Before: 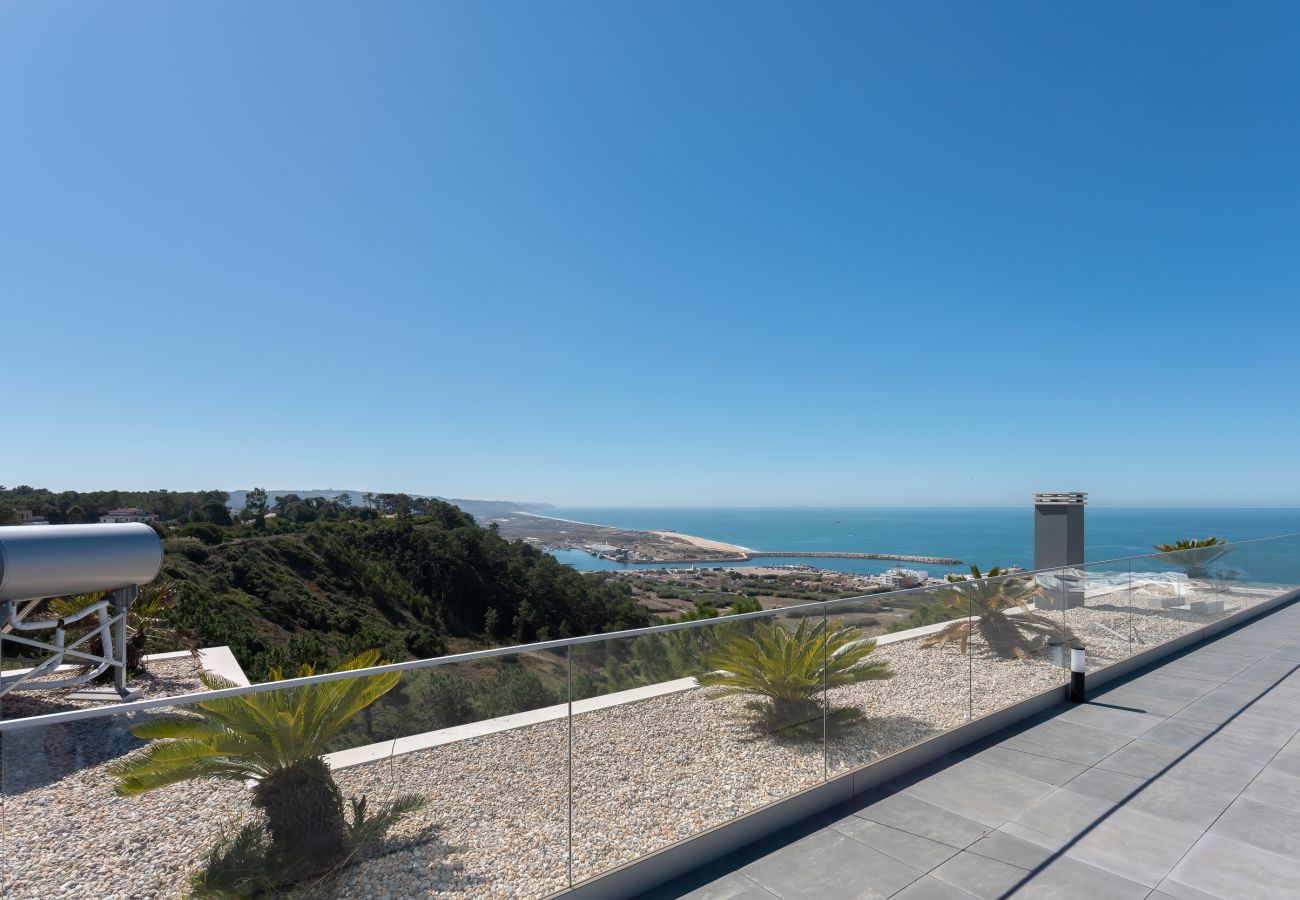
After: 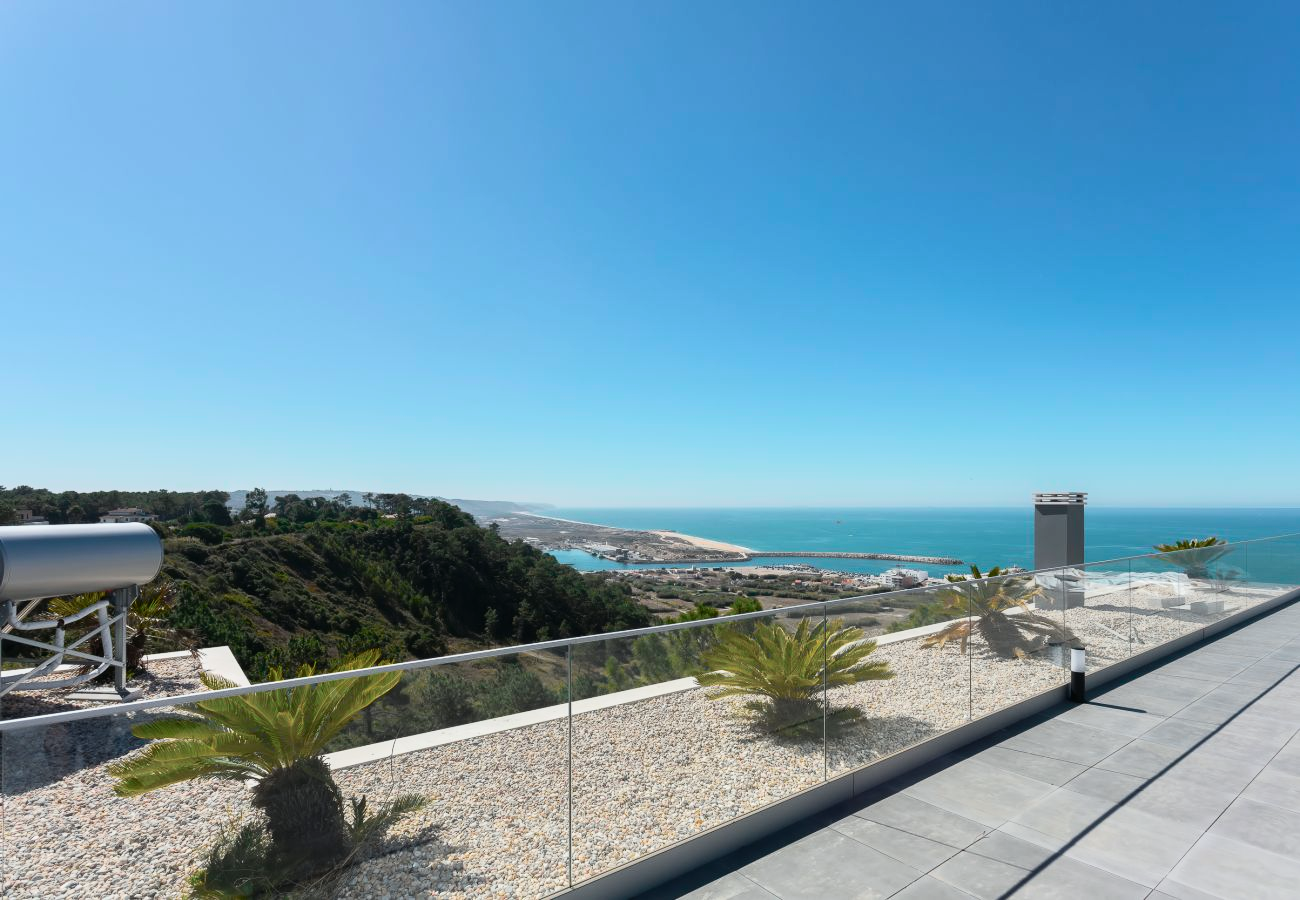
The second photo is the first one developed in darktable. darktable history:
tone curve: curves: ch0 [(0, 0.013) (0.104, 0.103) (0.258, 0.267) (0.448, 0.487) (0.709, 0.794) (0.895, 0.915) (0.994, 0.971)]; ch1 [(0, 0) (0.335, 0.298) (0.446, 0.413) (0.488, 0.484) (0.515, 0.508) (0.584, 0.623) (0.635, 0.661) (1, 1)]; ch2 [(0, 0) (0.314, 0.306) (0.436, 0.447) (0.502, 0.503) (0.538, 0.541) (0.568, 0.603) (0.641, 0.635) (0.717, 0.701) (1, 1)], color space Lab, independent channels, preserve colors none
